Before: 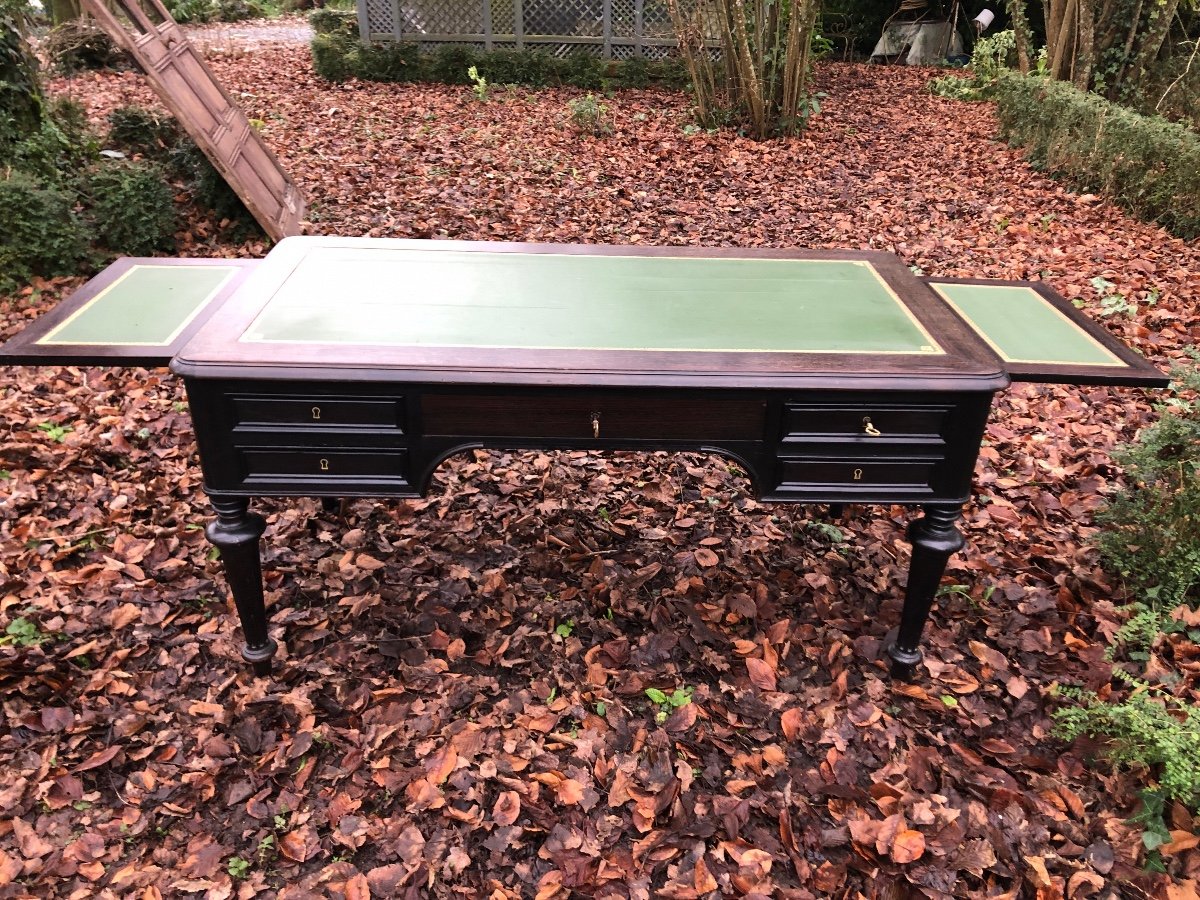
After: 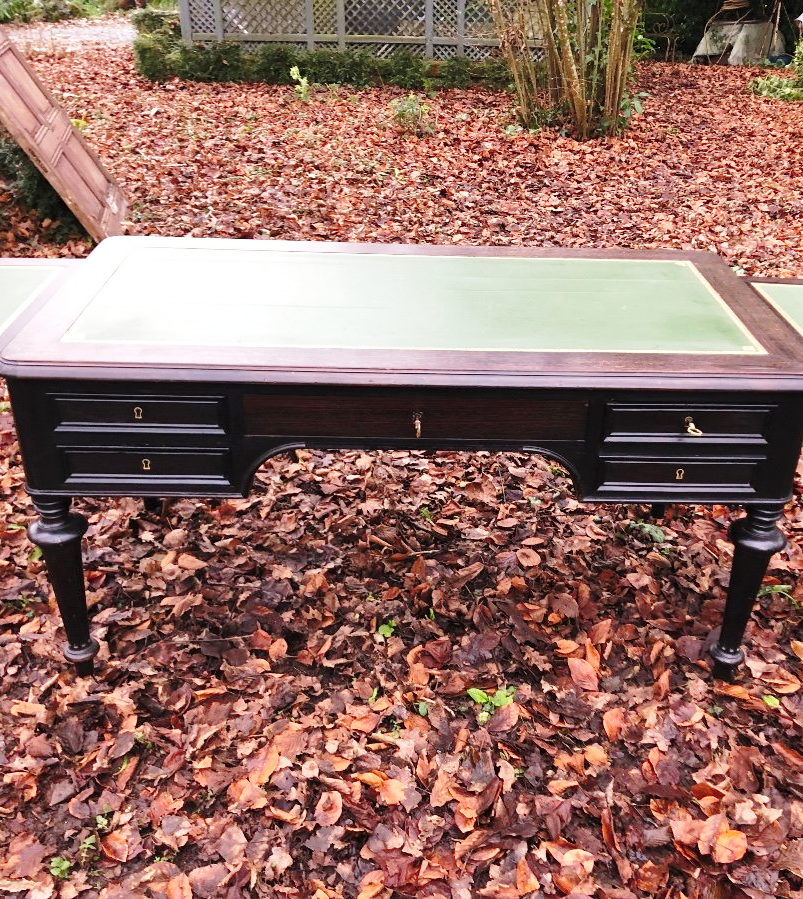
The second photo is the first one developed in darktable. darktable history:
base curve: curves: ch0 [(0, 0) (0.028, 0.03) (0.121, 0.232) (0.46, 0.748) (0.859, 0.968) (1, 1)], preserve colors none
shadows and highlights: on, module defaults
crop and rotate: left 14.839%, right 18.176%
